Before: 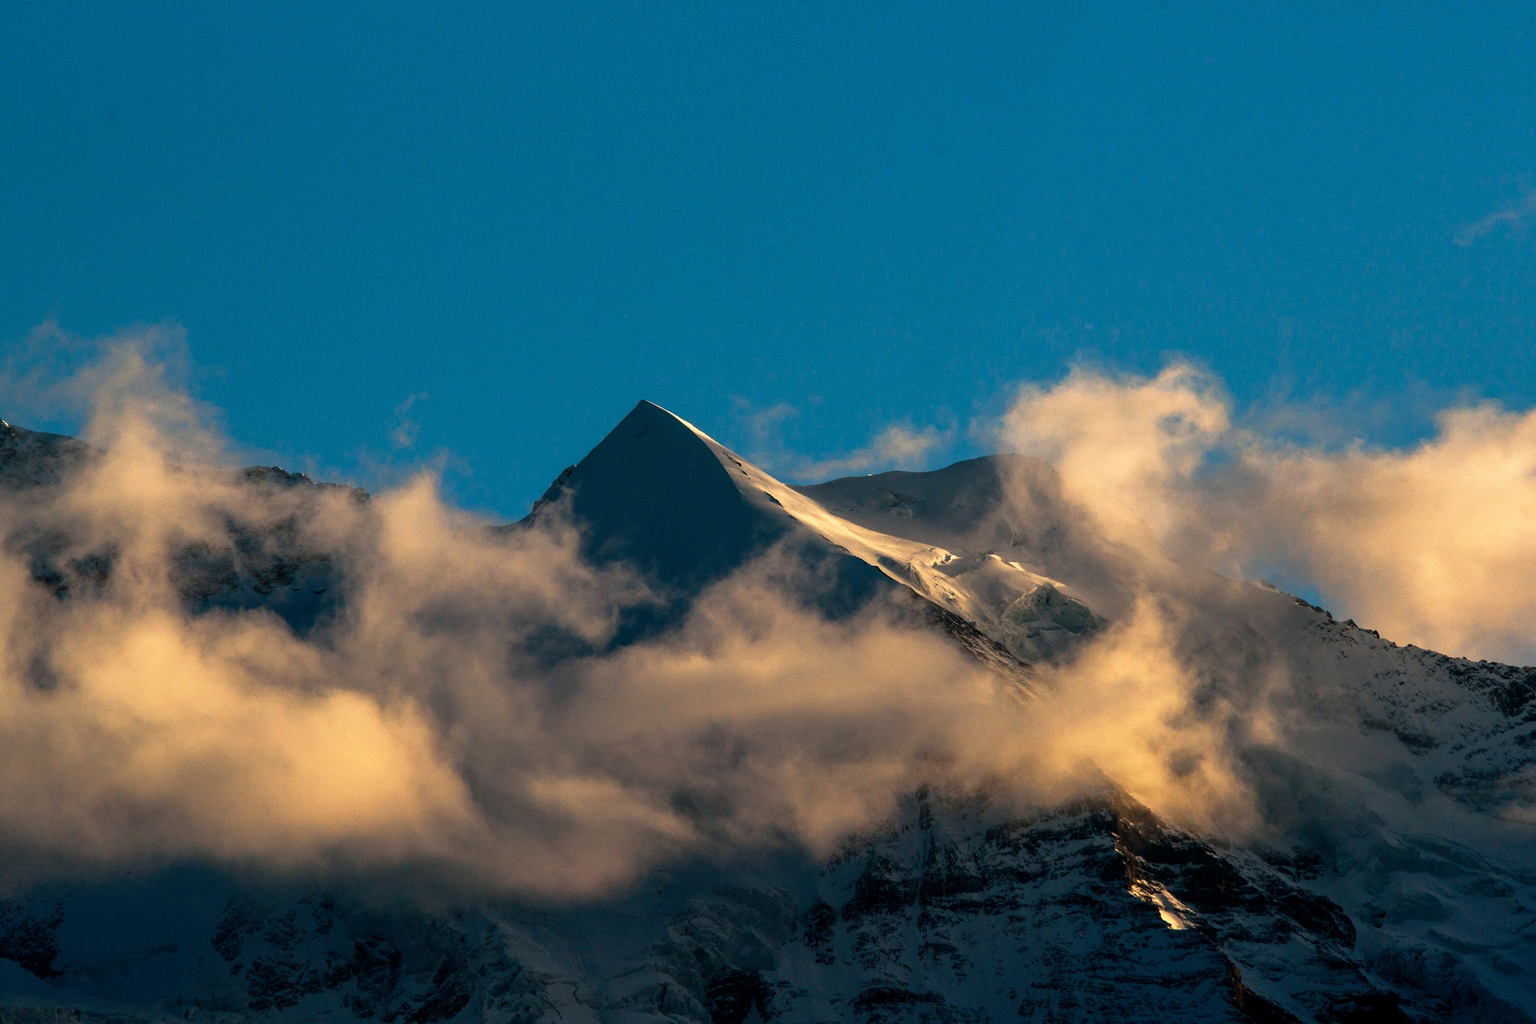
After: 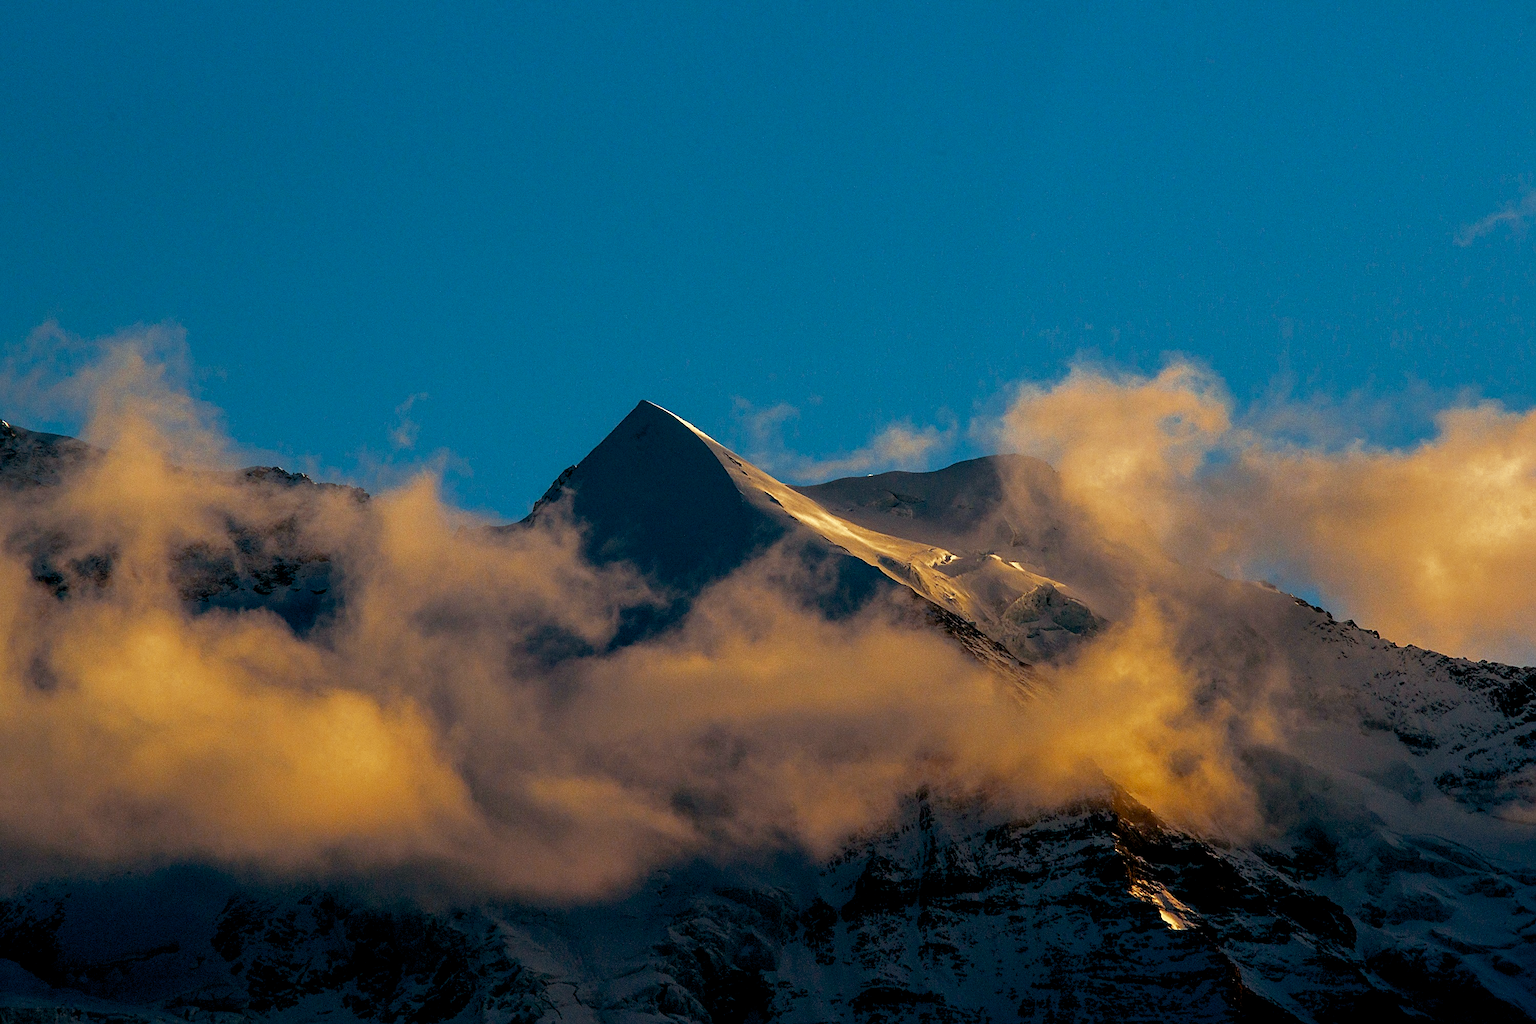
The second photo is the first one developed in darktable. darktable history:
sharpen: on, module defaults
color balance rgb: shadows lift › chroma 4.446%, shadows lift › hue 25.55°, global offset › luminance -0.856%, perceptual saturation grading › global saturation 1.872%, perceptual saturation grading › highlights -2.986%, perceptual saturation grading › mid-tones 3.712%, perceptual saturation grading › shadows 7.441%
color zones: curves: ch0 [(0.11, 0.396) (0.195, 0.36) (0.25, 0.5) (0.303, 0.412) (0.357, 0.544) (0.75, 0.5) (0.967, 0.328)]; ch1 [(0, 0.468) (0.112, 0.512) (0.202, 0.6) (0.25, 0.5) (0.307, 0.352) (0.357, 0.544) (0.75, 0.5) (0.963, 0.524)]
